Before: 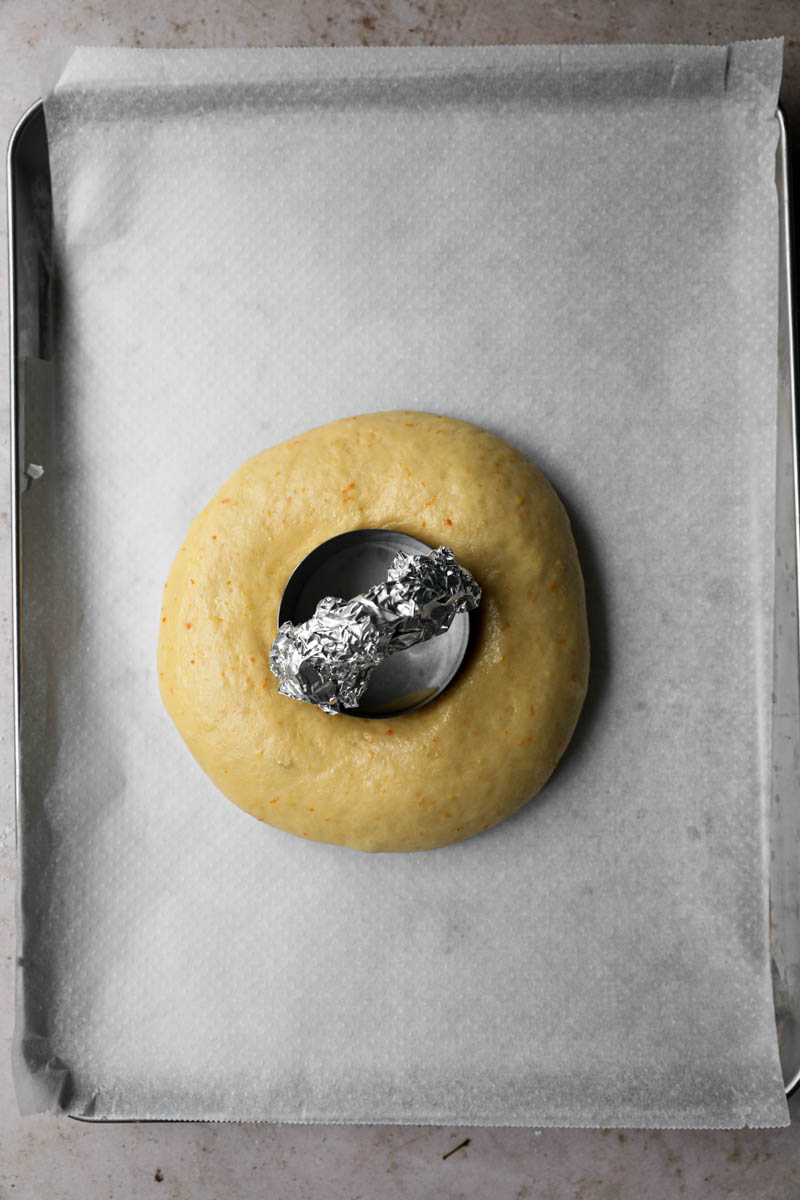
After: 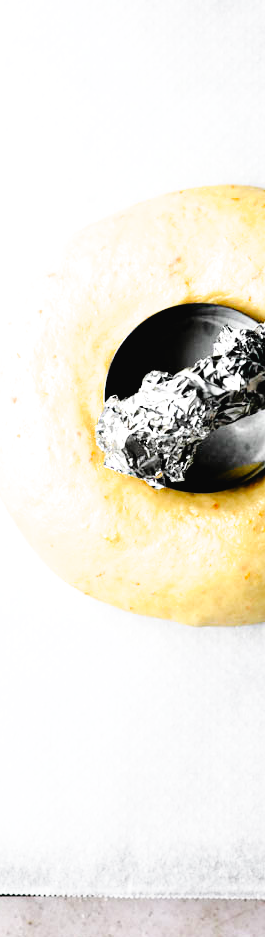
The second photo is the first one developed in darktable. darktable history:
crop and rotate: left 21.785%, top 18.889%, right 44.987%, bottom 2.969%
filmic rgb: black relative exposure -11.98 EV, white relative exposure 2.81 EV, target black luminance 0%, hardness 8.06, latitude 70.3%, contrast 1.138, highlights saturation mix 11.08%, shadows ↔ highlights balance -0.385%
tone curve: curves: ch0 [(0, 0.023) (0.087, 0.065) (0.184, 0.168) (0.45, 0.54) (0.57, 0.683) (0.722, 0.825) (0.877, 0.948) (1, 1)]; ch1 [(0, 0) (0.388, 0.369) (0.44, 0.44) (0.489, 0.481) (0.534, 0.528) (0.657, 0.655) (1, 1)]; ch2 [(0, 0) (0.353, 0.317) (0.408, 0.427) (0.472, 0.46) (0.5, 0.488) (0.537, 0.518) (0.576, 0.592) (0.625, 0.631) (1, 1)], preserve colors none
exposure: black level correction 0.01, exposure 1 EV, compensate highlight preservation false
